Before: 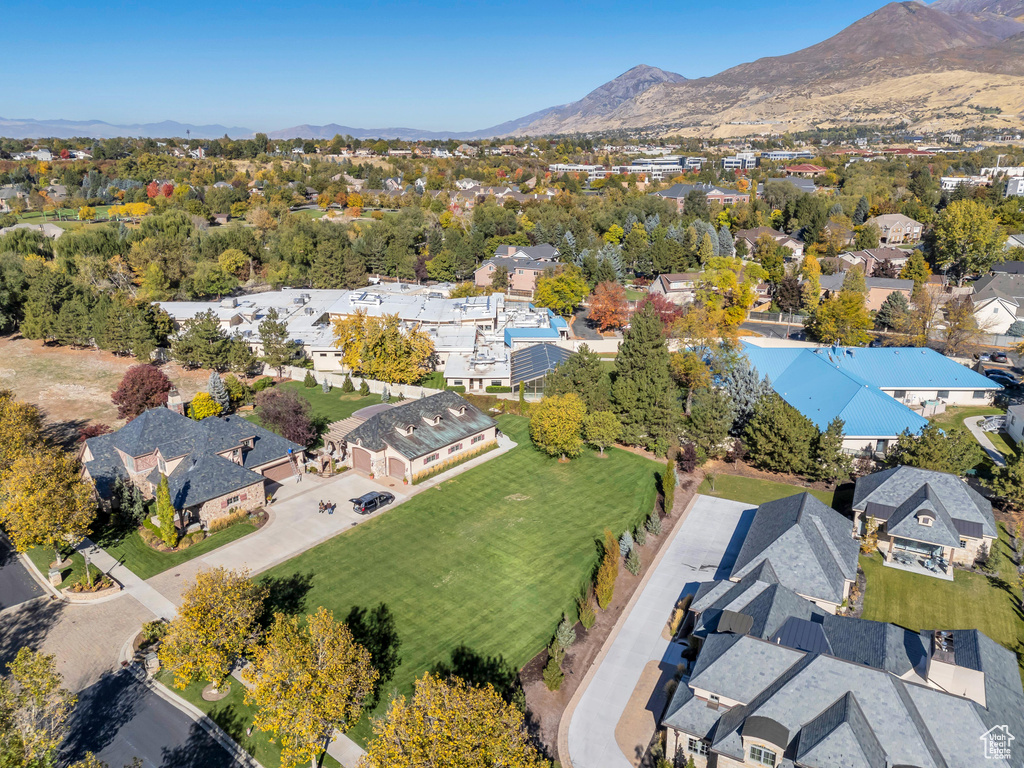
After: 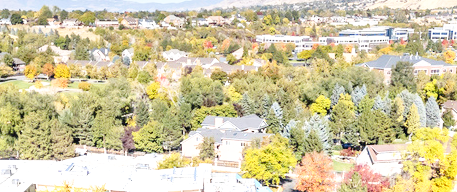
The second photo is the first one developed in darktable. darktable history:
crop: left 28.64%, top 16.832%, right 26.637%, bottom 58.055%
graduated density: rotation -0.352°, offset 57.64
base curve: curves: ch0 [(0, 0) (0.008, 0.007) (0.022, 0.029) (0.048, 0.089) (0.092, 0.197) (0.191, 0.399) (0.275, 0.534) (0.357, 0.65) (0.477, 0.78) (0.542, 0.833) (0.799, 0.973) (1, 1)], preserve colors none
exposure: exposure 0.95 EV, compensate highlight preservation false
